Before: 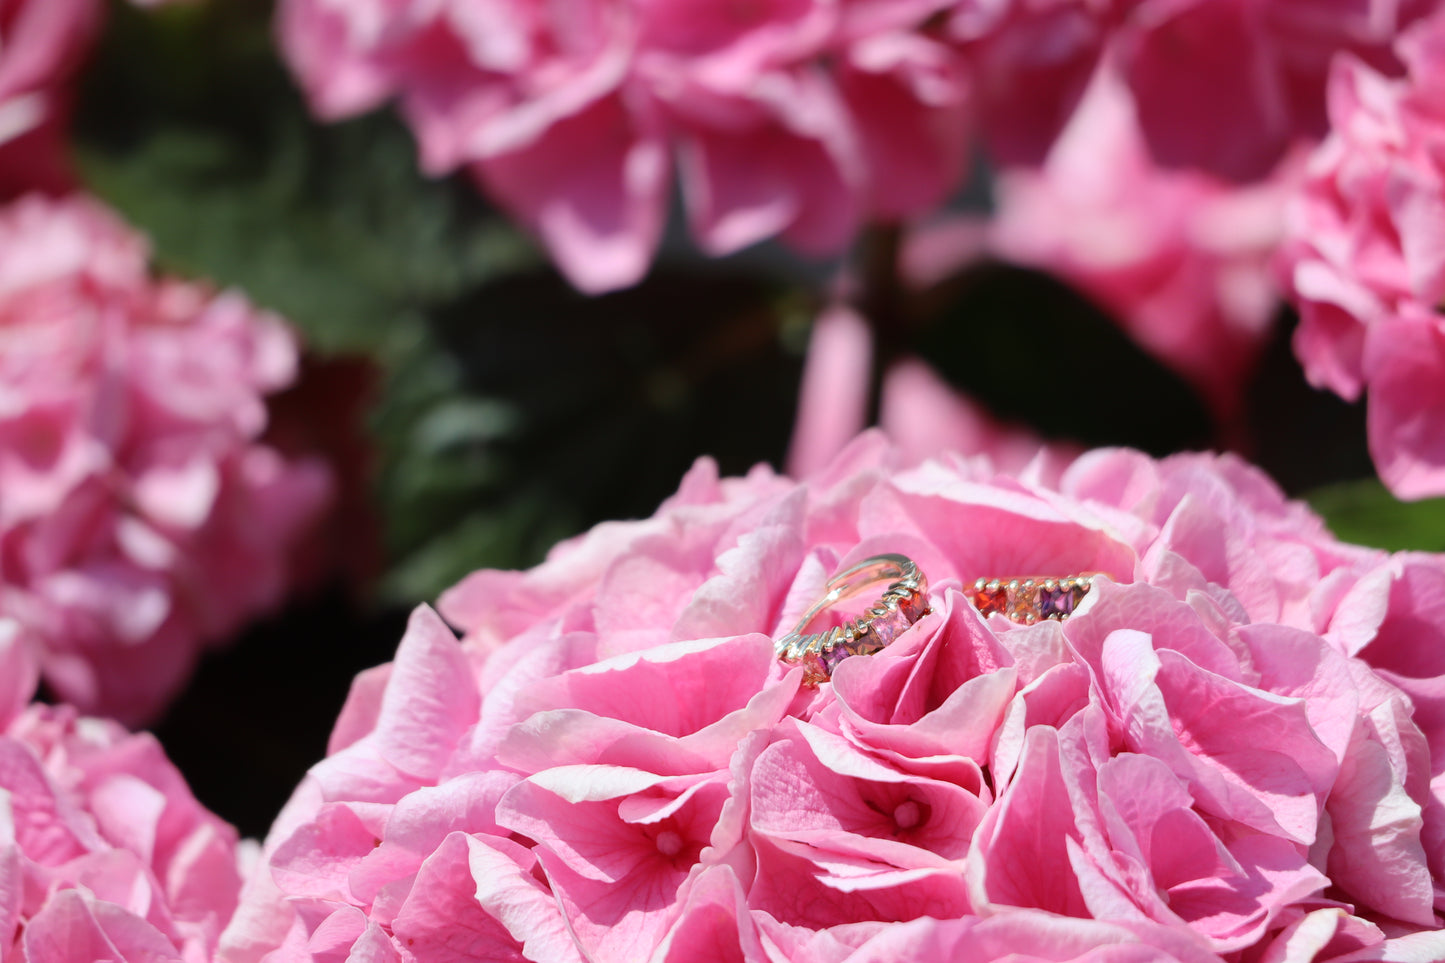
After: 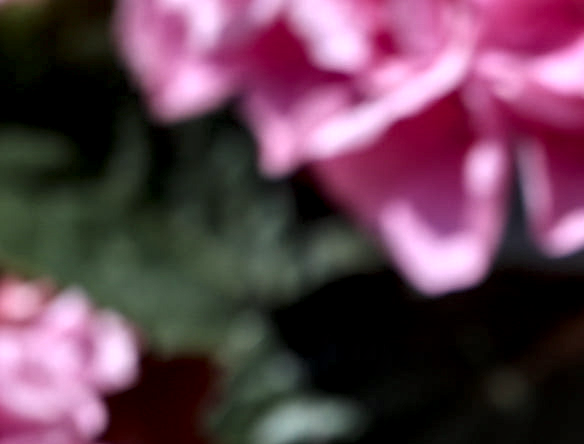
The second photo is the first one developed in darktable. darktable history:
crop and rotate: left 11.128%, top 0.085%, right 48.422%, bottom 53.793%
local contrast: highlights 16%, detail 185%
color calibration: illuminant as shot in camera, x 0.358, y 0.373, temperature 4628.91 K
